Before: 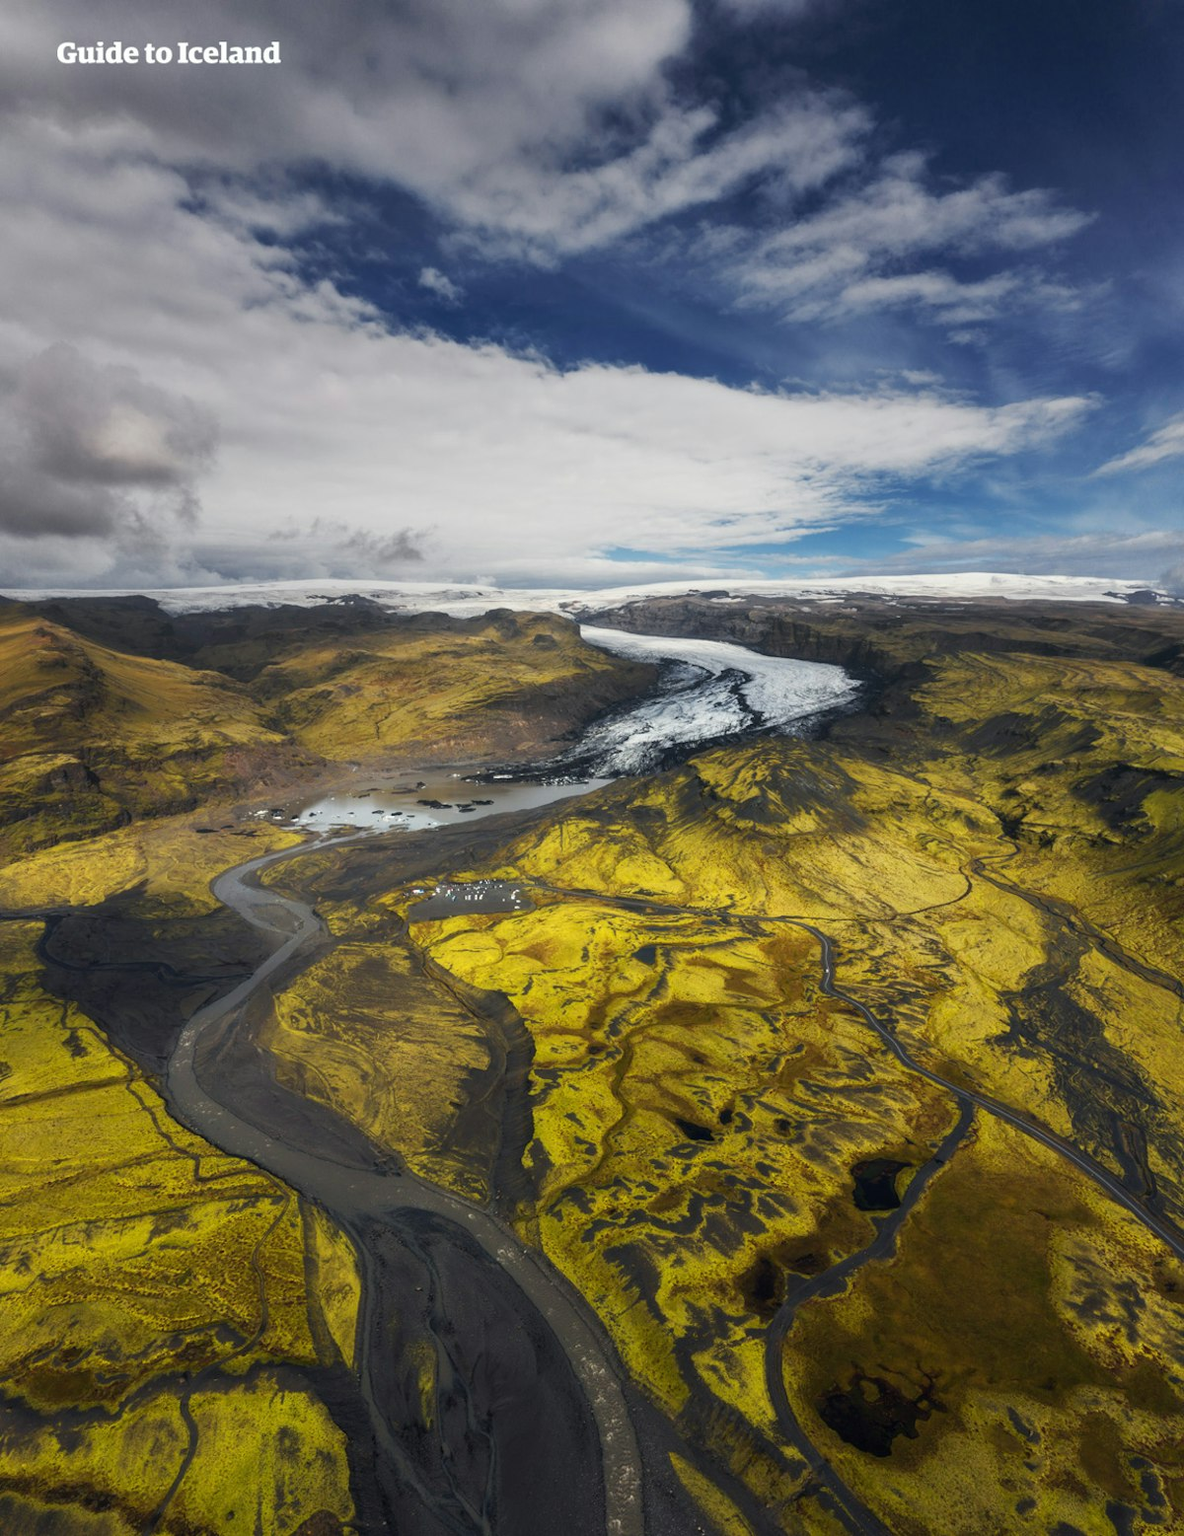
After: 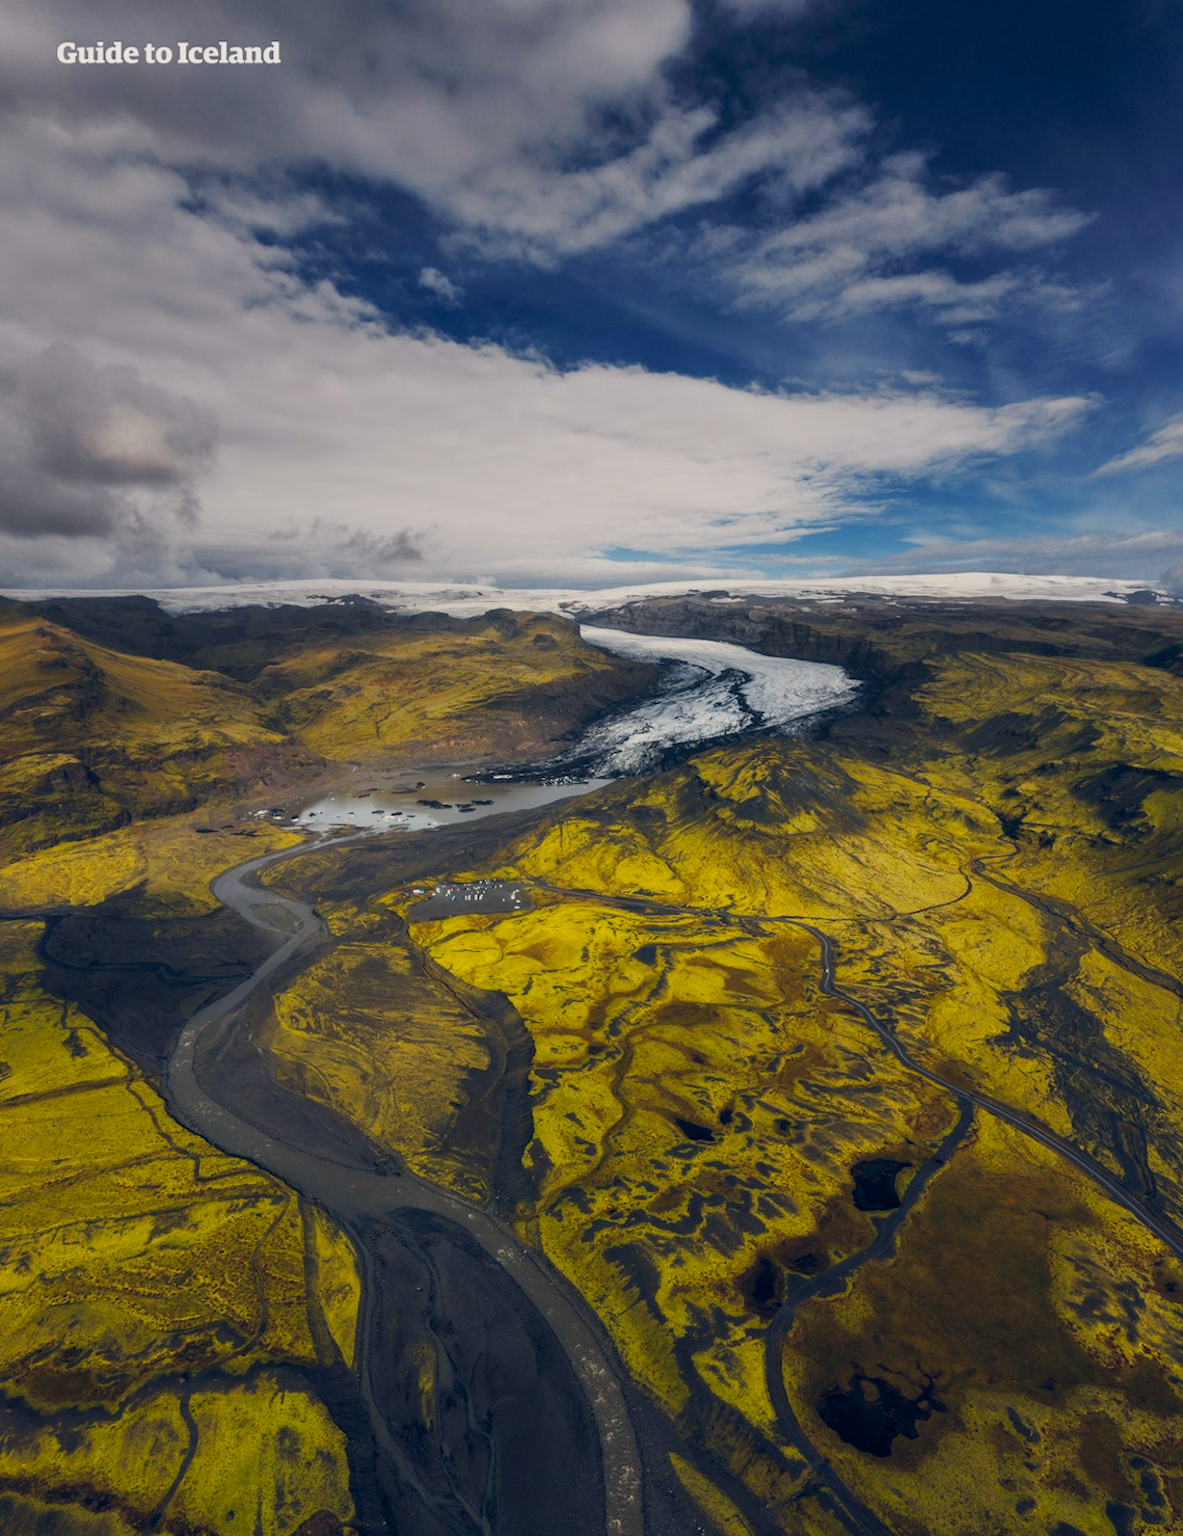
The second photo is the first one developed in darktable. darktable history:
tone equalizer: on, module defaults
color balance rgb: shadows lift › hue 87.51°, highlights gain › chroma 1.35%, highlights gain › hue 55.1°, global offset › chroma 0.13%, global offset › hue 253.66°, perceptual saturation grading › global saturation 16.38%
exposure: exposure -0.36 EV, compensate highlight preservation false
